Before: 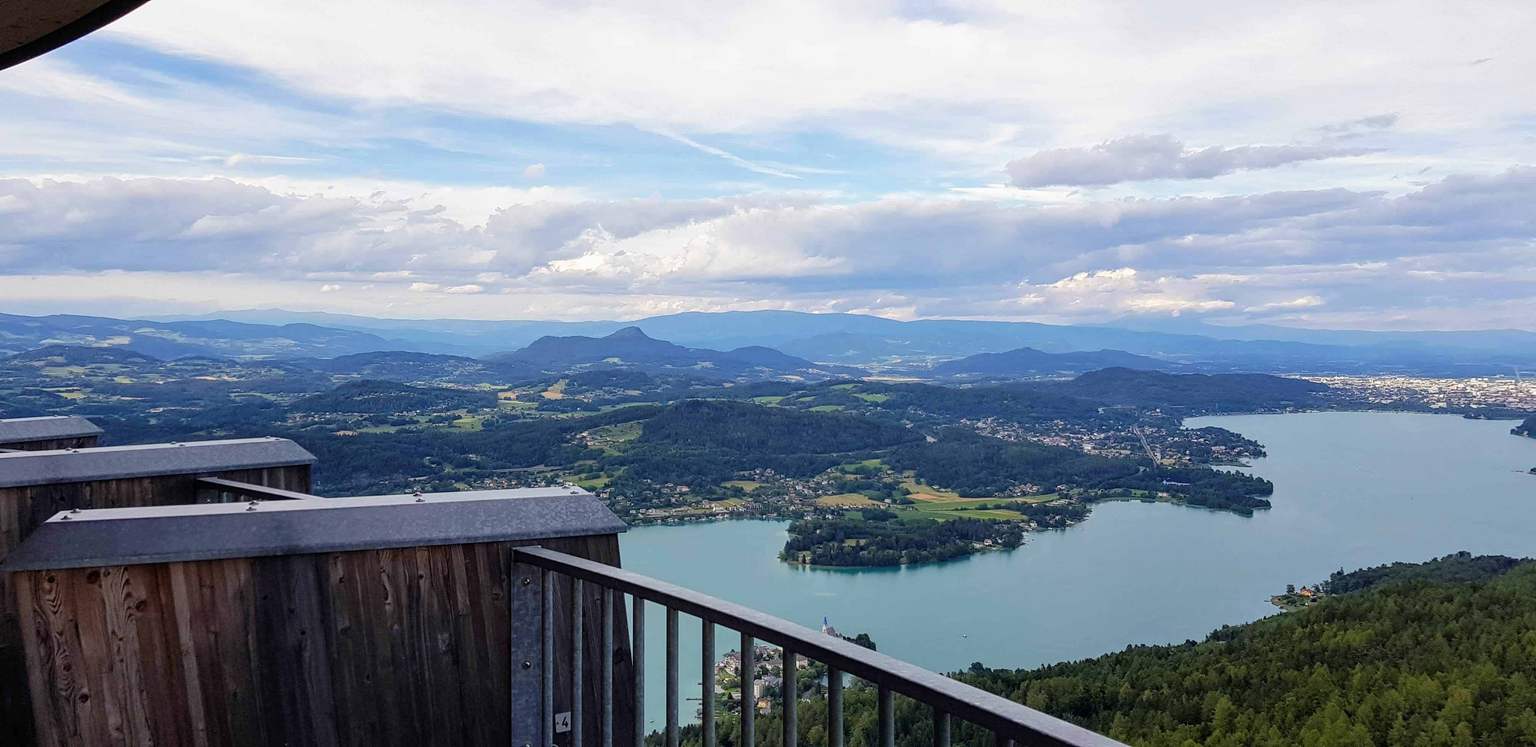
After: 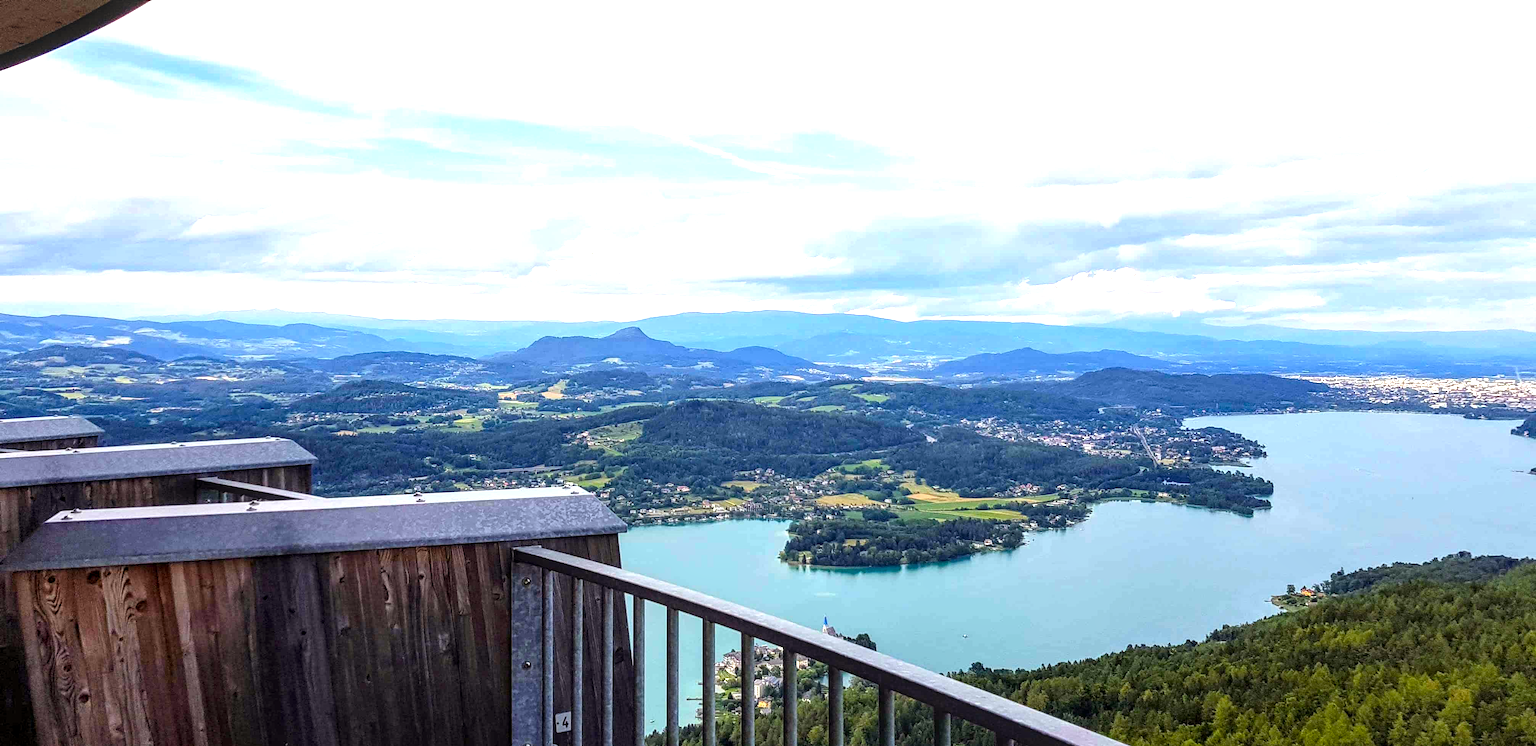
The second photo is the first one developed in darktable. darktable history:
exposure: exposure 0.948 EV, compensate highlight preservation false
local contrast: on, module defaults
color balance rgb: shadows lift › luminance -20.061%, power › chroma 0.682%, power › hue 60°, perceptual saturation grading › global saturation 29.487%
